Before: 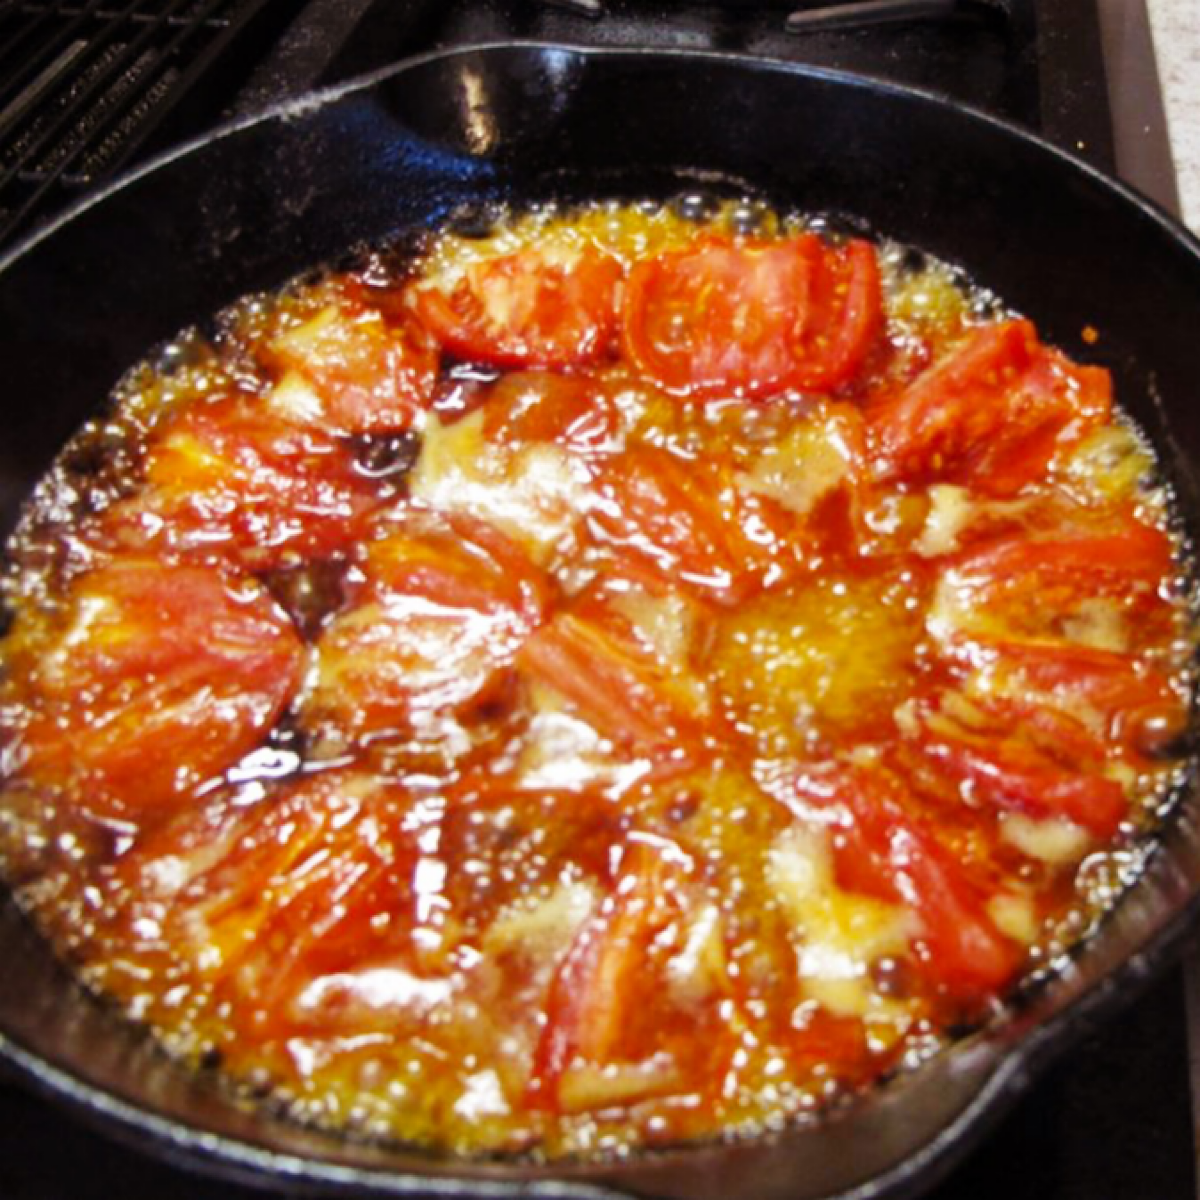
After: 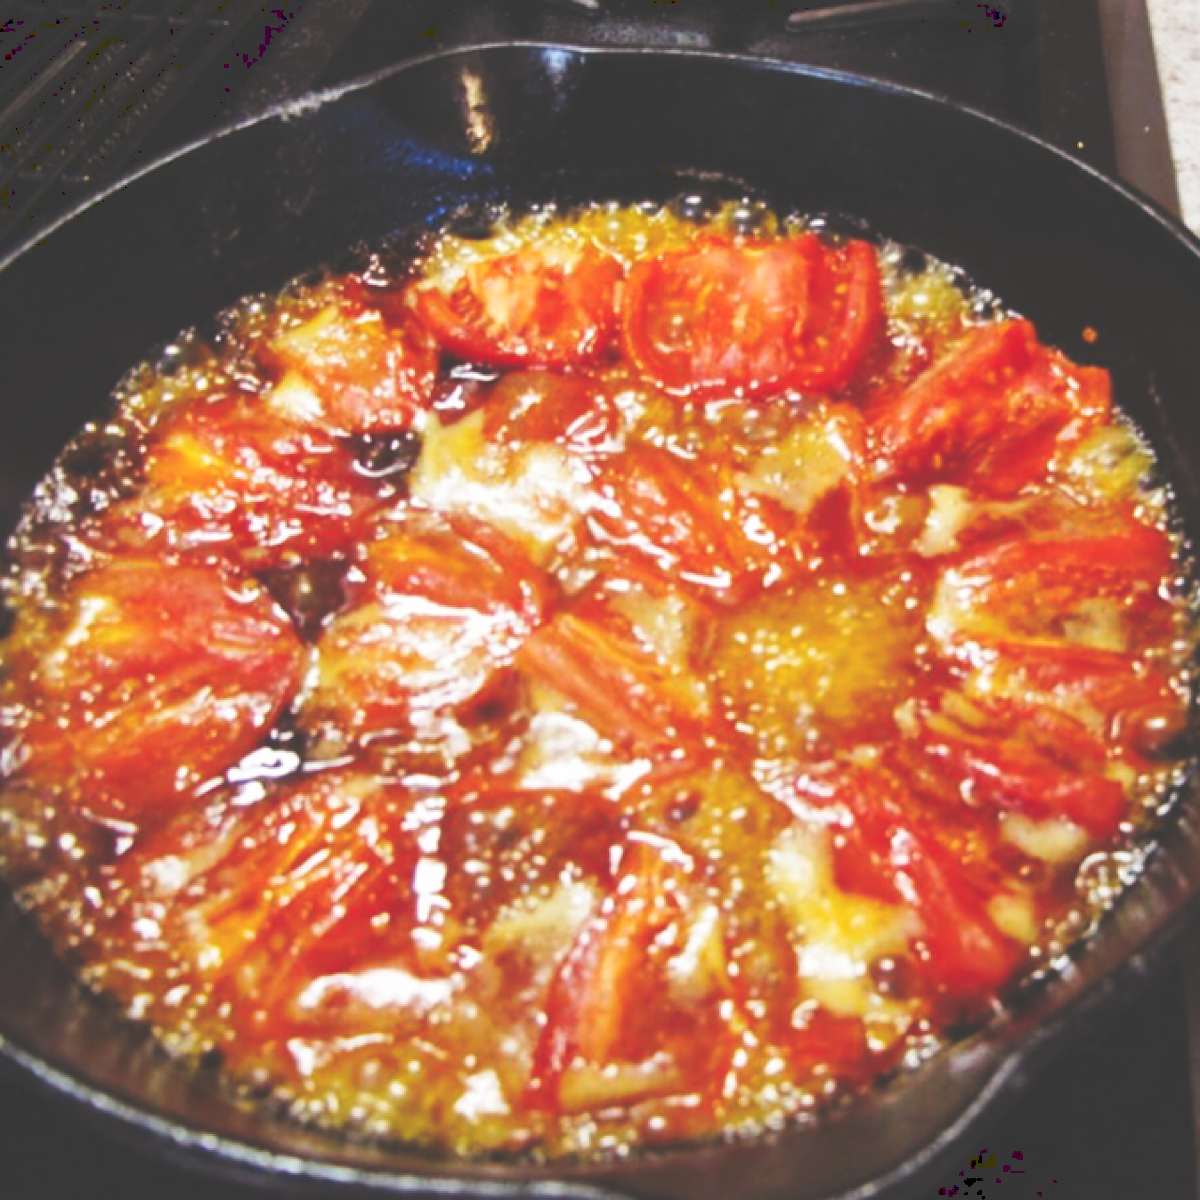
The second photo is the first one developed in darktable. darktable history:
sharpen: amount 0.211
tone curve: curves: ch0 [(0, 0) (0.003, 0.224) (0.011, 0.229) (0.025, 0.234) (0.044, 0.242) (0.069, 0.249) (0.1, 0.256) (0.136, 0.265) (0.177, 0.285) (0.224, 0.304) (0.277, 0.337) (0.335, 0.385) (0.399, 0.435) (0.468, 0.507) (0.543, 0.59) (0.623, 0.674) (0.709, 0.763) (0.801, 0.852) (0.898, 0.931) (1, 1)], preserve colors none
